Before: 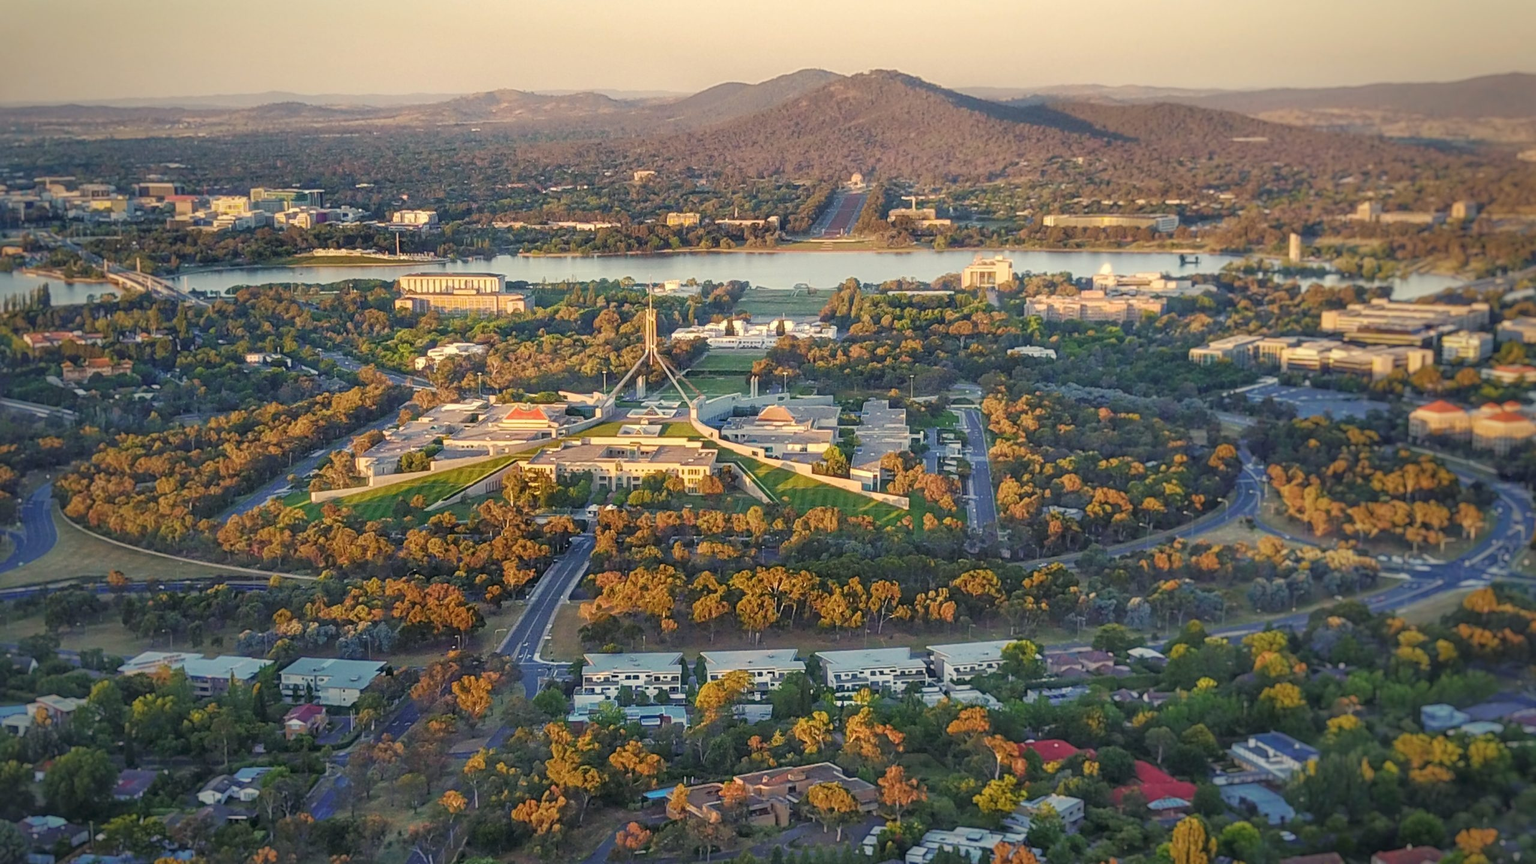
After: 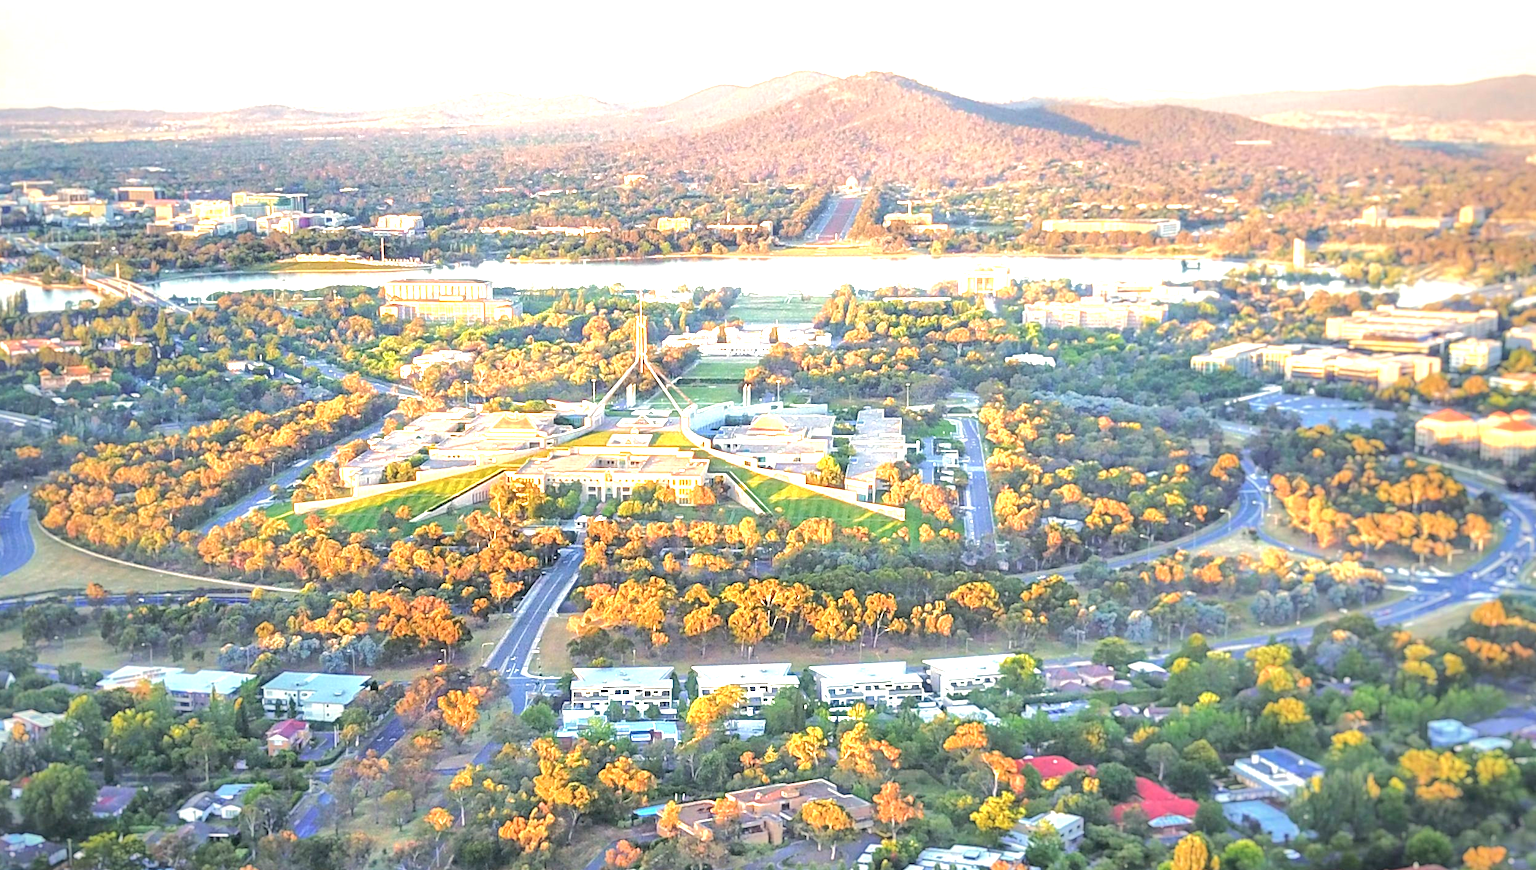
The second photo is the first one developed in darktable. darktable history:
crop and rotate: left 1.541%, right 0.56%, bottom 1.385%
tone equalizer: -8 EV -0.724 EV, -7 EV -0.737 EV, -6 EV -0.58 EV, -5 EV -0.391 EV, -3 EV 0.389 EV, -2 EV 0.6 EV, -1 EV 0.683 EV, +0 EV 0.722 EV
exposure: black level correction -0.002, exposure 1.111 EV, compensate highlight preservation false
base curve: curves: ch0 [(0, 0) (0.262, 0.32) (0.722, 0.705) (1, 1)]
